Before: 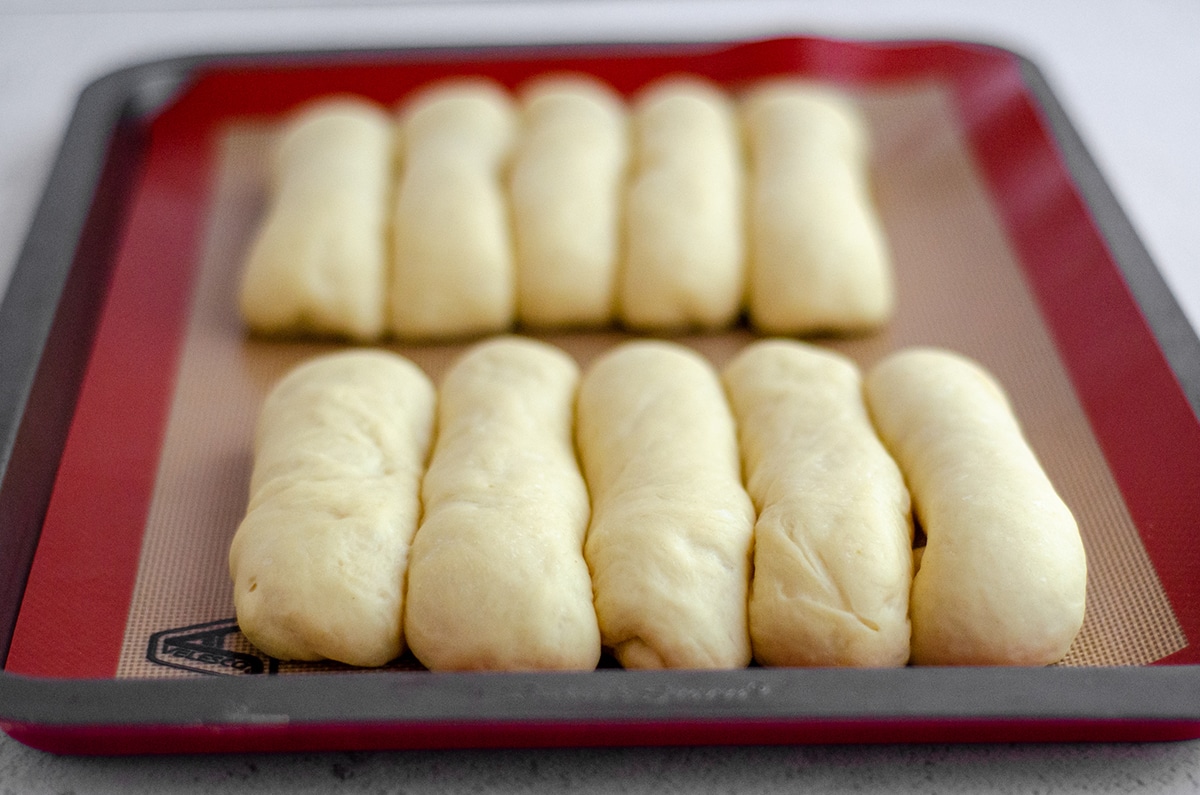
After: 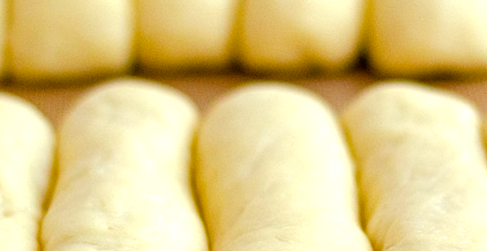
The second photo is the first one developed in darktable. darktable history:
crop: left 31.767%, top 32.554%, right 27.619%, bottom 35.805%
color balance rgb: perceptual saturation grading › global saturation 25.834%, perceptual brilliance grading › global brilliance 9.91%, perceptual brilliance grading › shadows 14.3%
